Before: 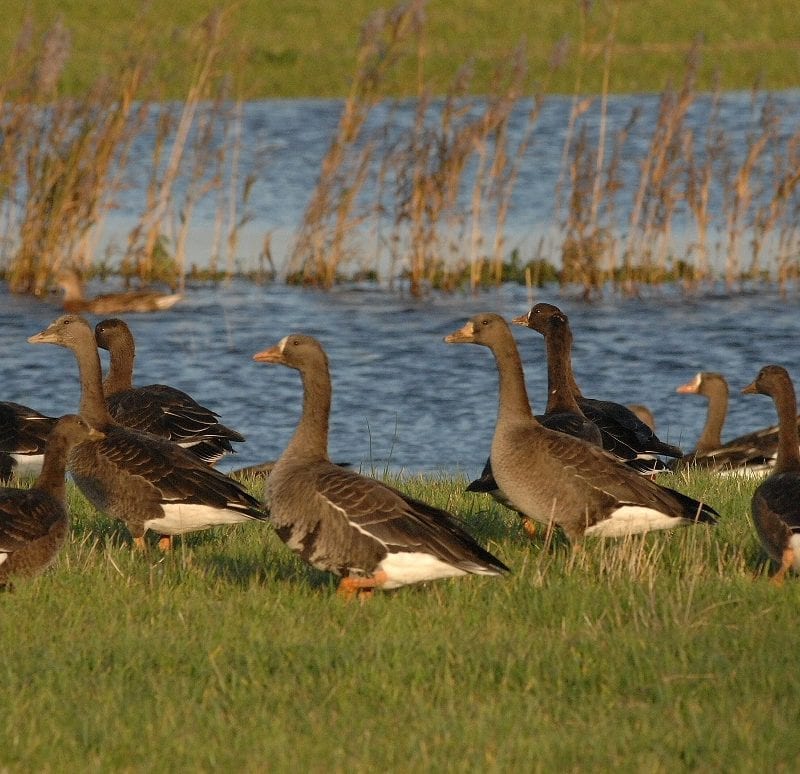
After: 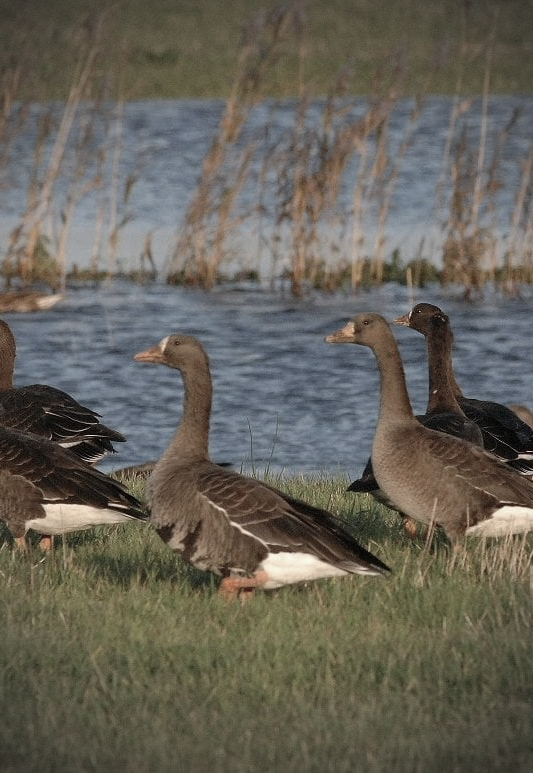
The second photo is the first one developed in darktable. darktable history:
crop and rotate: left 15.055%, right 18.278%
color correction: saturation 1.11
white balance: red 0.984, blue 1.059
vignetting: fall-off start 75%, brightness -0.692, width/height ratio 1.084
color balance rgb: linear chroma grading › global chroma -16.06%, perceptual saturation grading › global saturation -32.85%, global vibrance -23.56%
